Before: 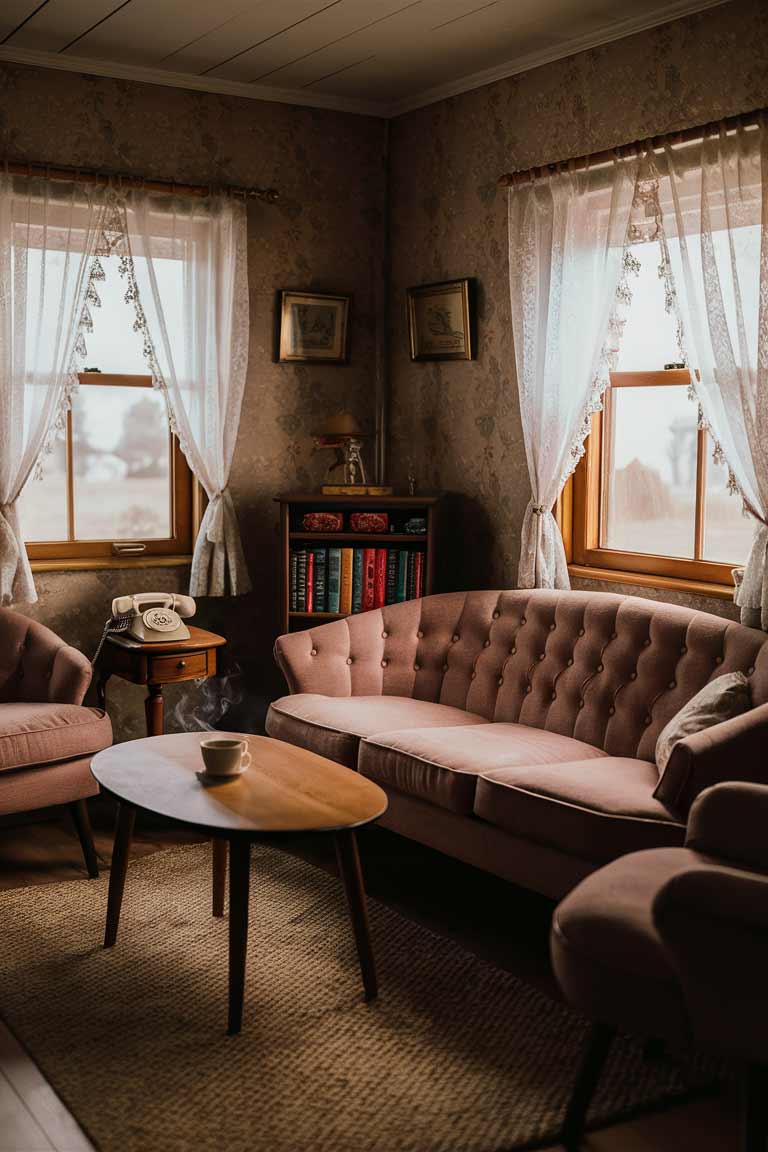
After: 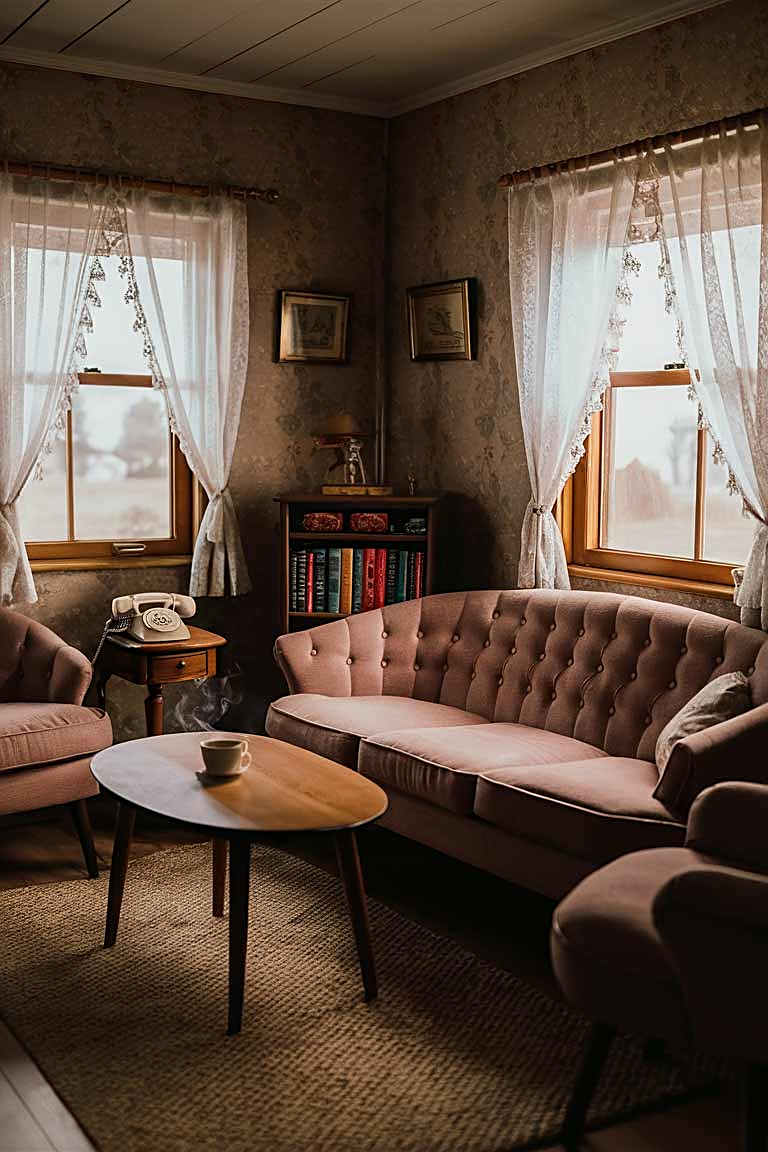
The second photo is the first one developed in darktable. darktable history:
sharpen: amount 0.578
